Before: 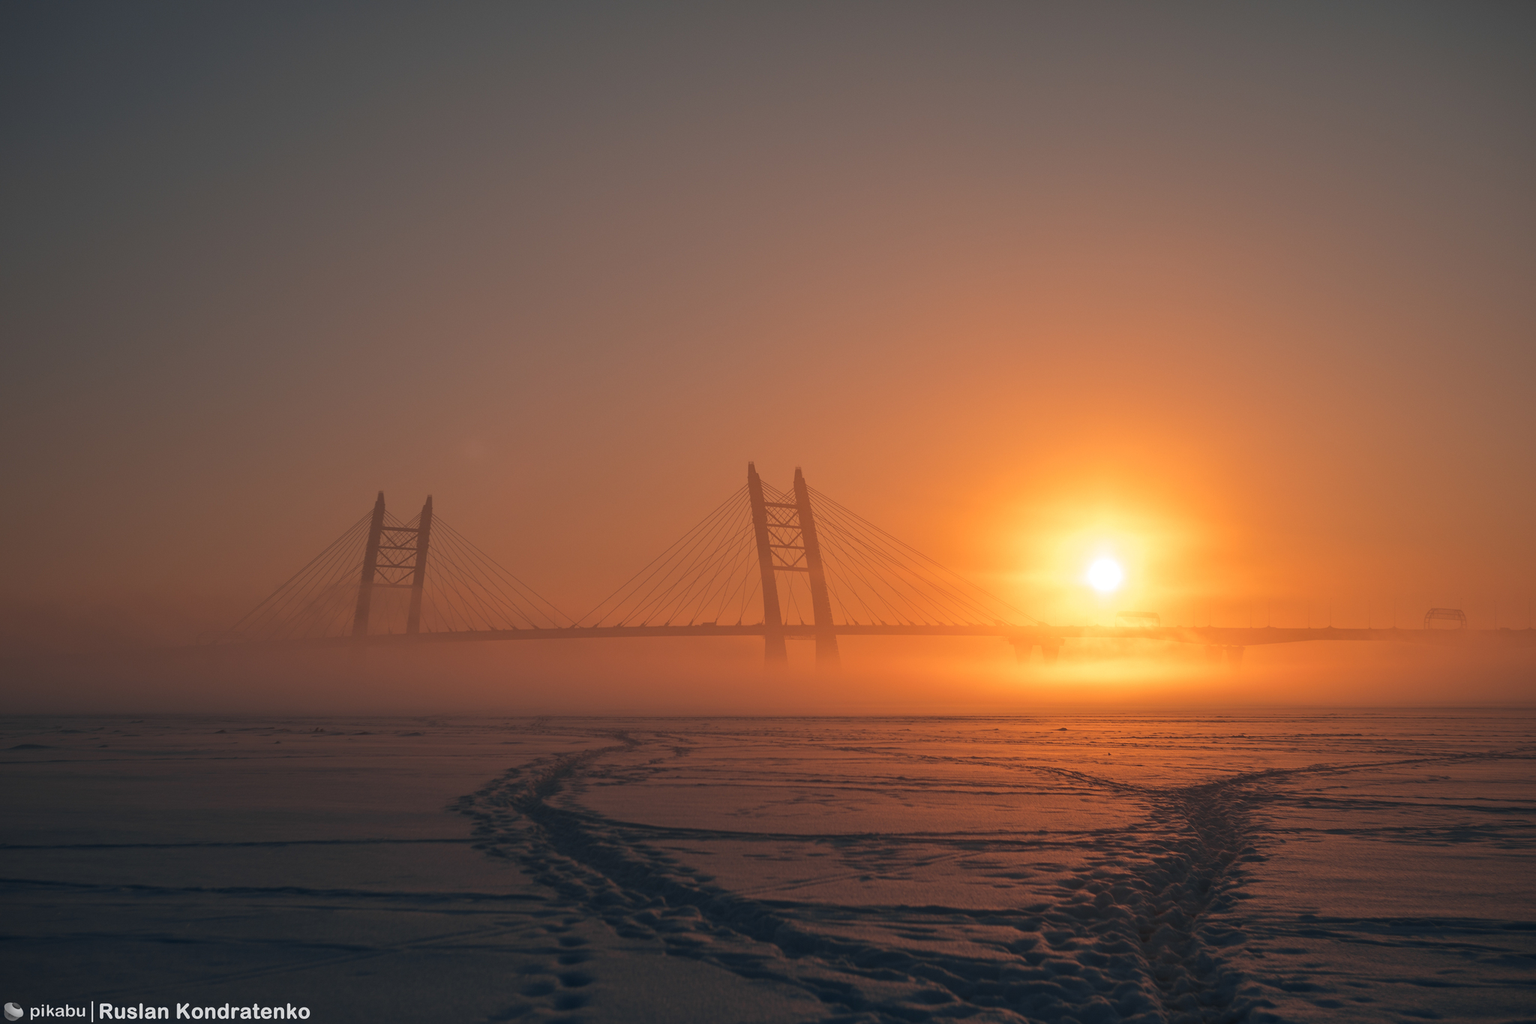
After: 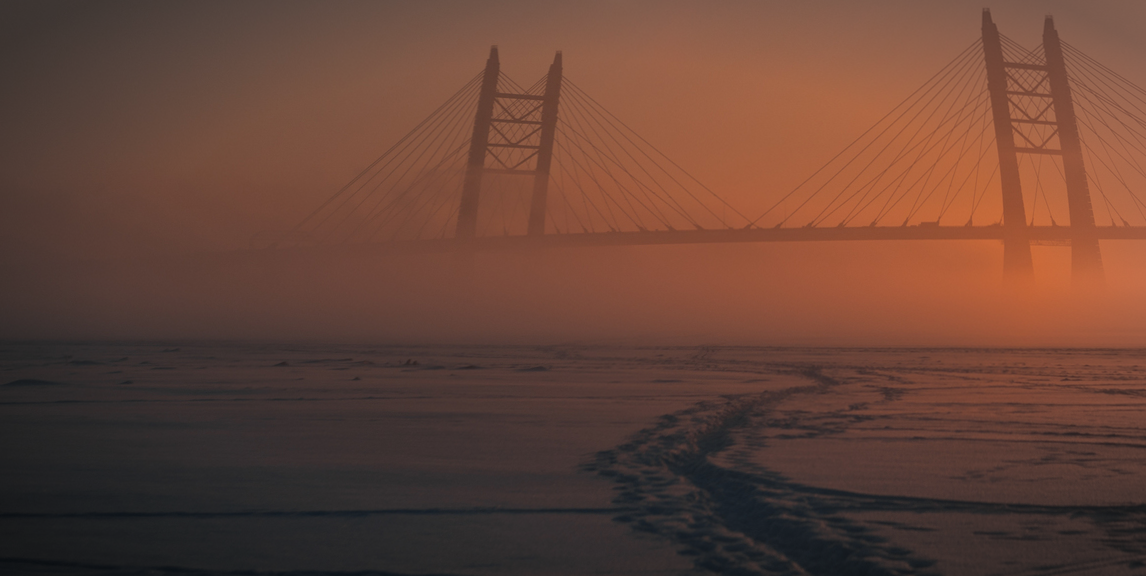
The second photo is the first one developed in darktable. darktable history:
crop: top 44.483%, right 43.593%, bottom 12.892%
vignetting: automatic ratio true
rotate and perspective: rotation 0.192°, lens shift (horizontal) -0.015, crop left 0.005, crop right 0.996, crop top 0.006, crop bottom 0.99
